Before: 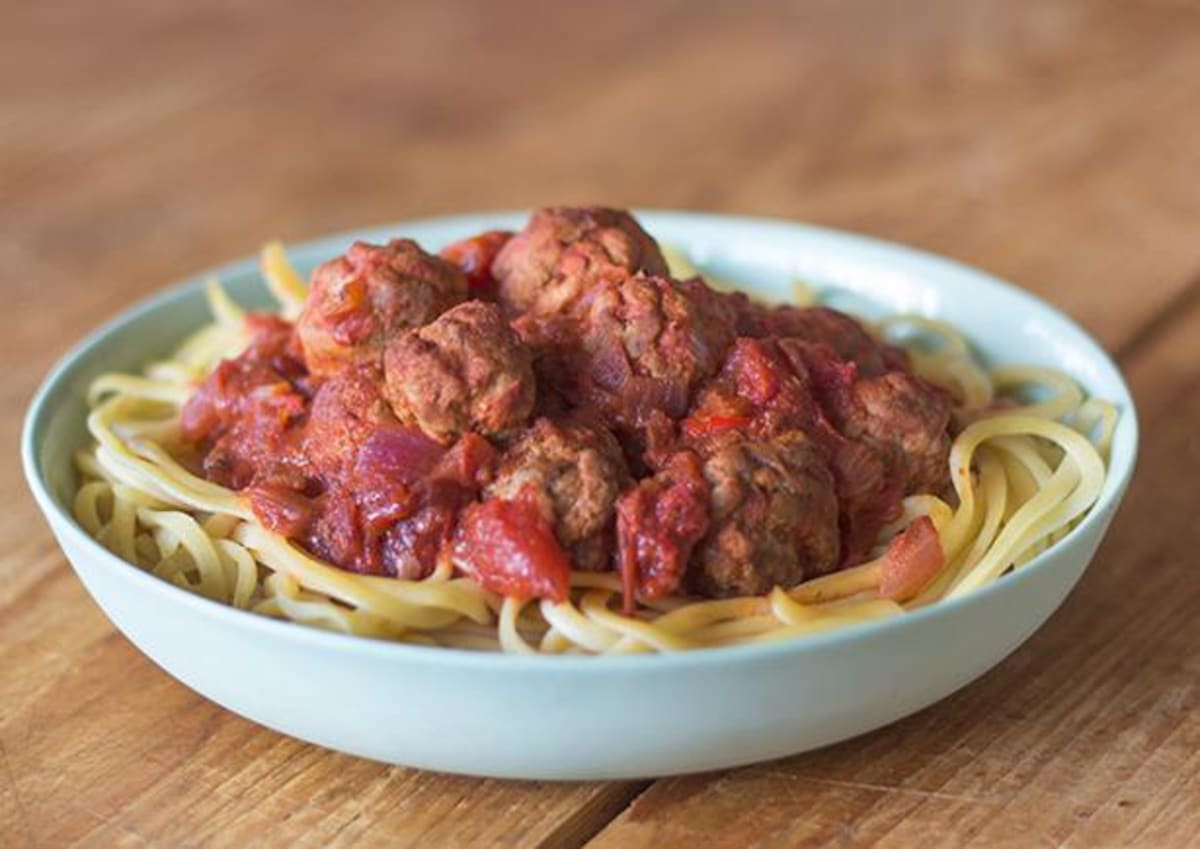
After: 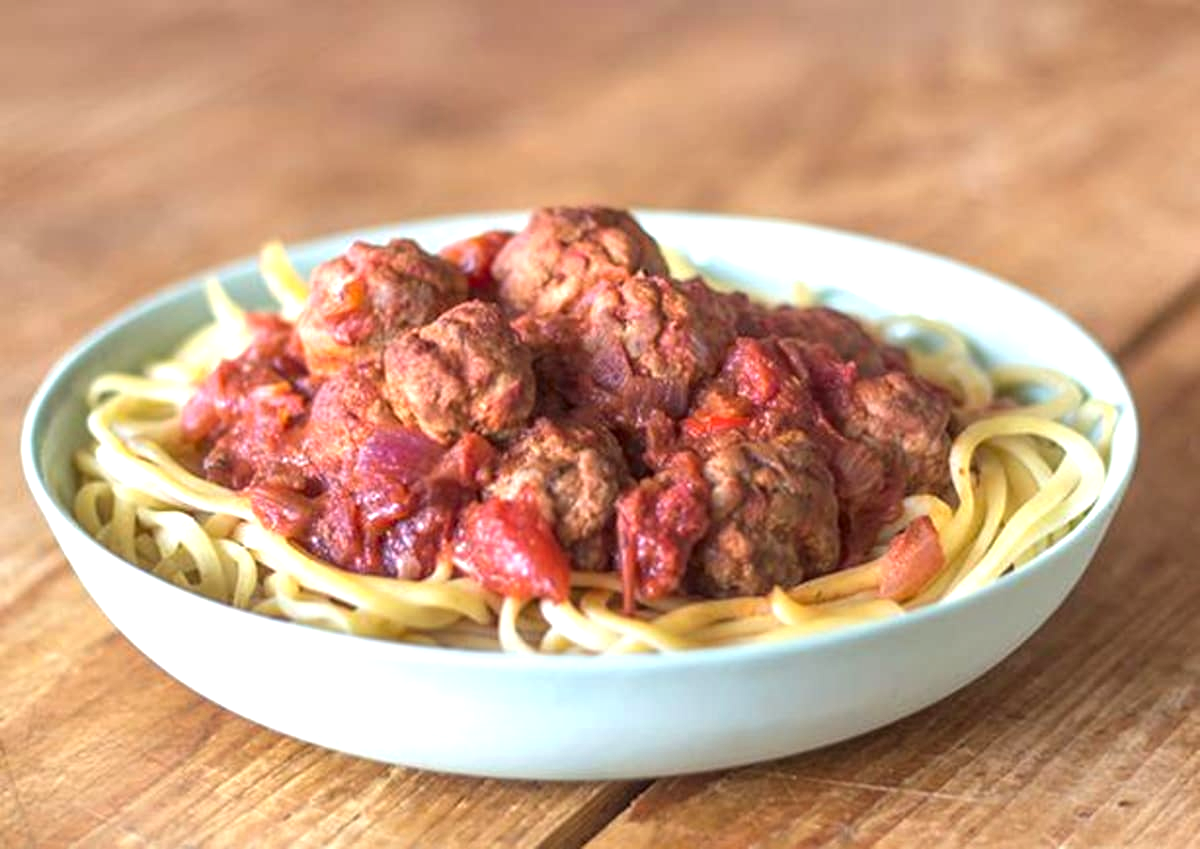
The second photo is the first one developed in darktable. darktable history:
local contrast: on, module defaults
exposure: black level correction 0, exposure 0.702 EV, compensate exposure bias true, compensate highlight preservation false
